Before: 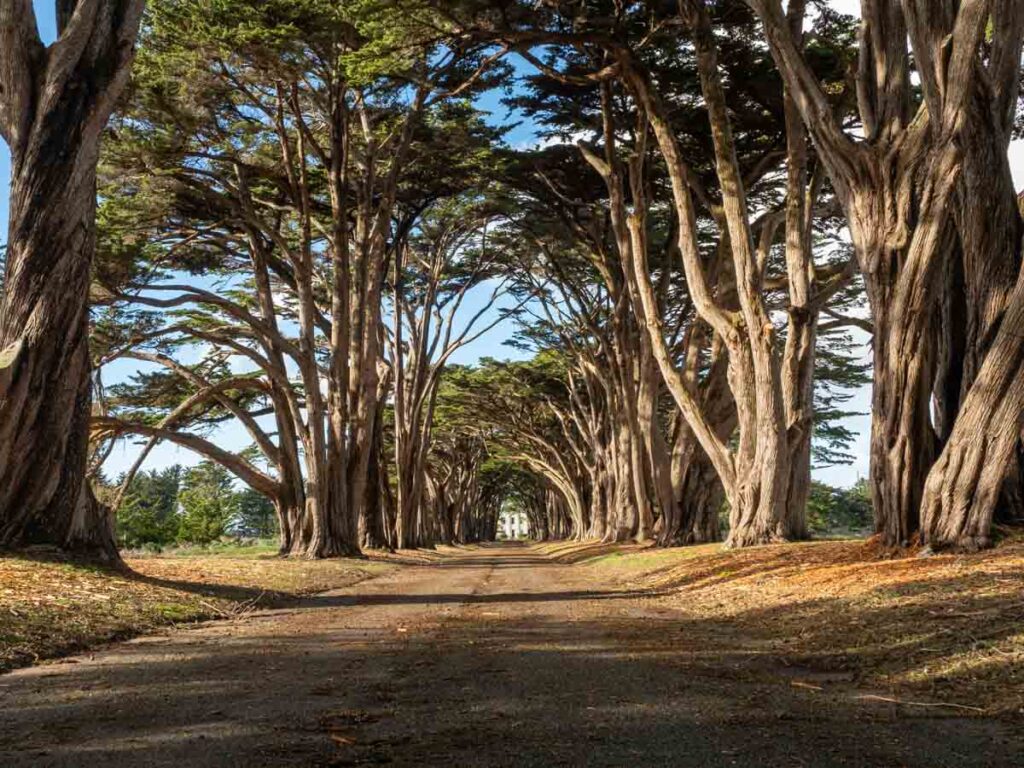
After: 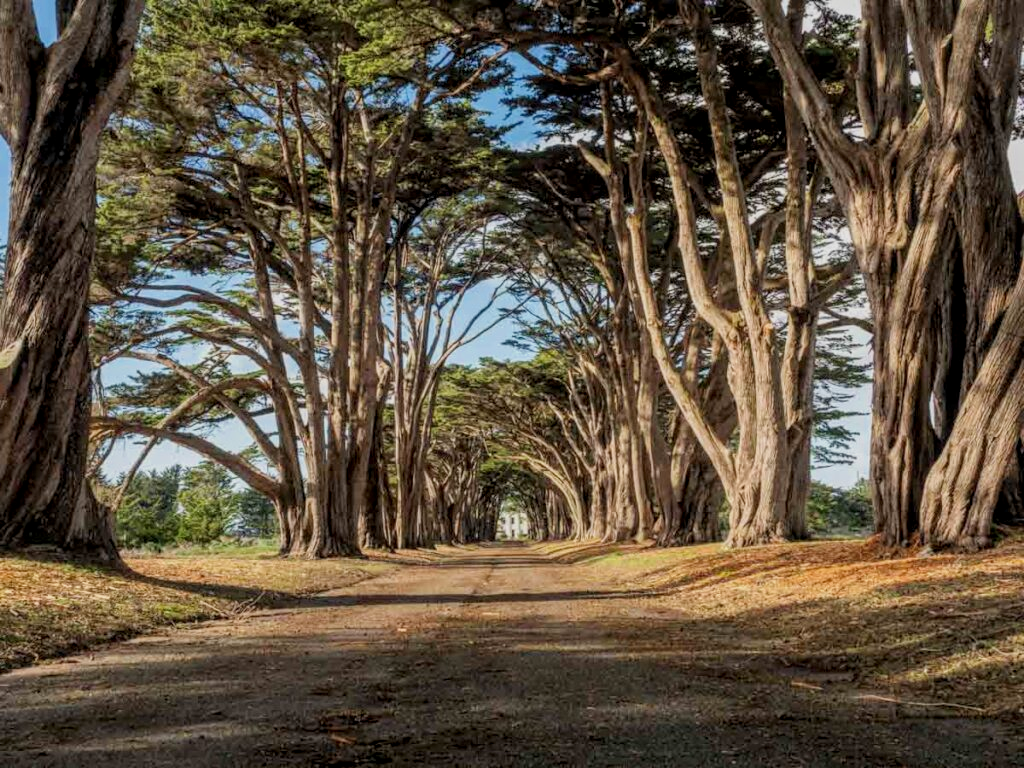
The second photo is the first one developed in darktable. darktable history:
filmic rgb: middle gray luminance 18.3%, black relative exposure -10.44 EV, white relative exposure 3.42 EV, target black luminance 0%, hardness 6.04, latitude 98.7%, contrast 0.844, shadows ↔ highlights balance 0.715%, preserve chrominance max RGB, color science v6 (2022), contrast in shadows safe, contrast in highlights safe
local contrast: on, module defaults
exposure: exposure 0.154 EV, compensate exposure bias true, compensate highlight preservation false
